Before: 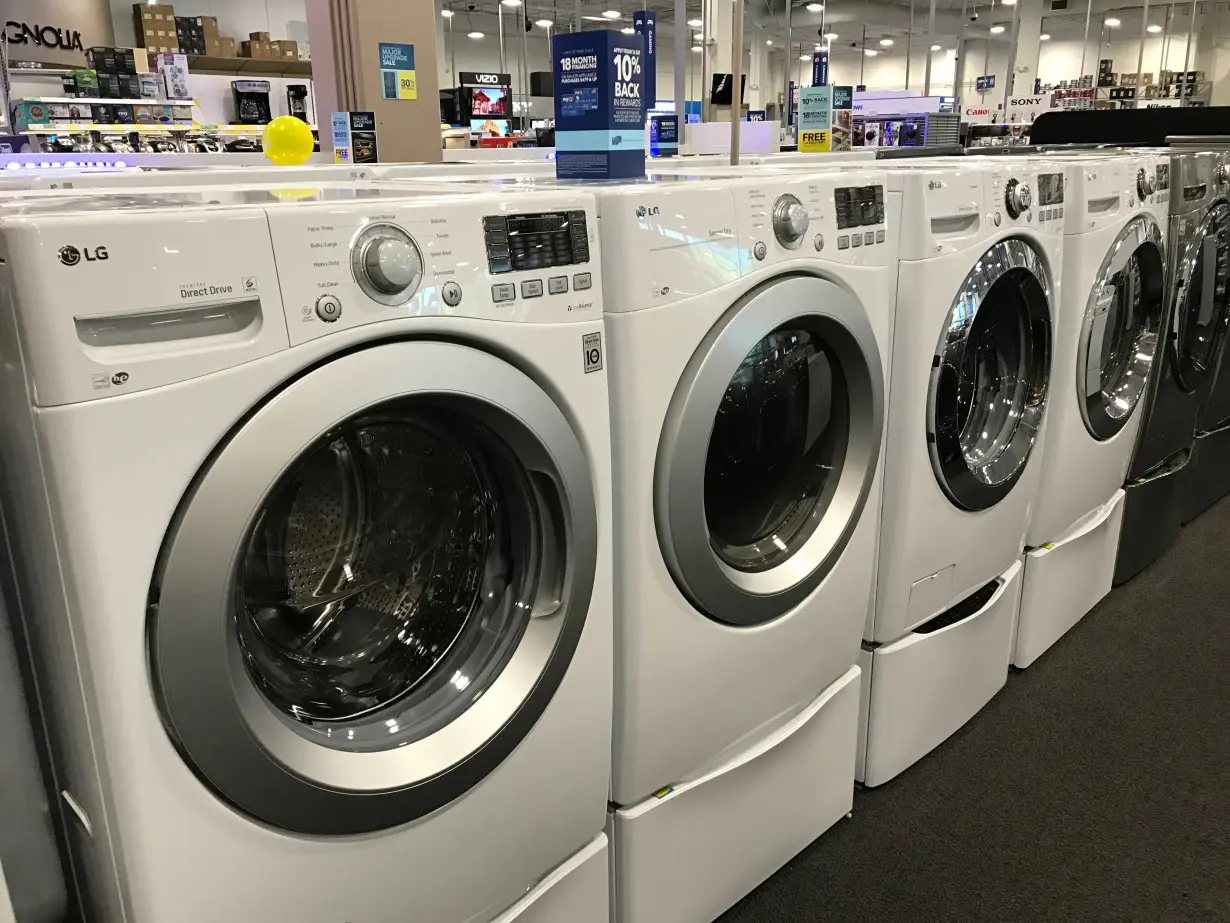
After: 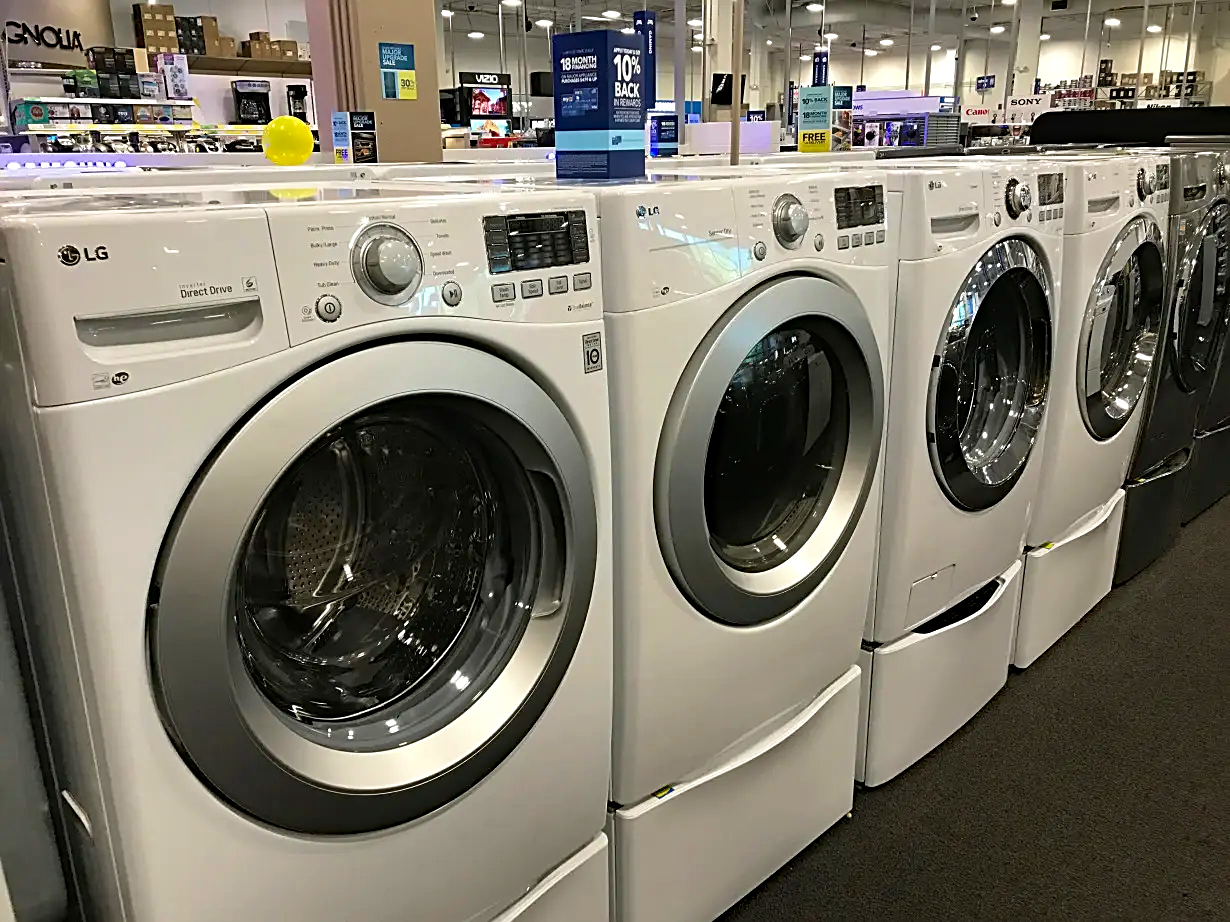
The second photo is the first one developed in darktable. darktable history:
crop: bottom 0.063%
haze removal: compatibility mode true, adaptive false
sharpen: on, module defaults
velvia: on, module defaults
